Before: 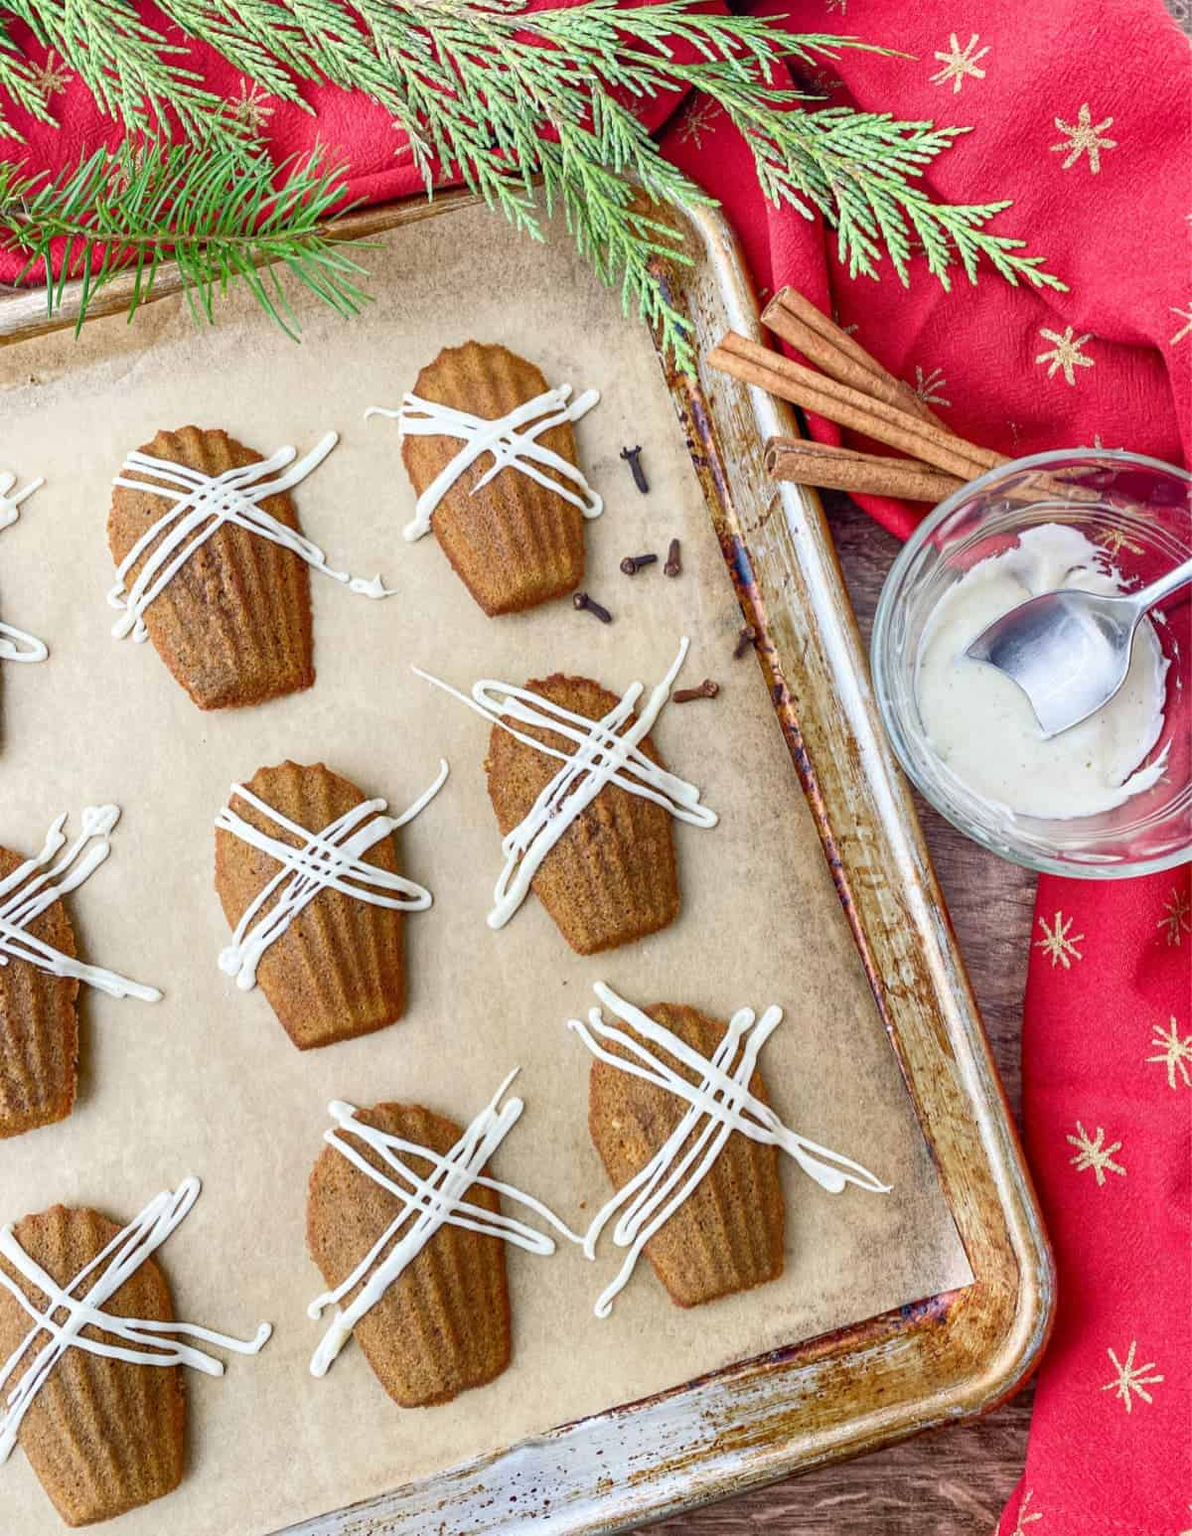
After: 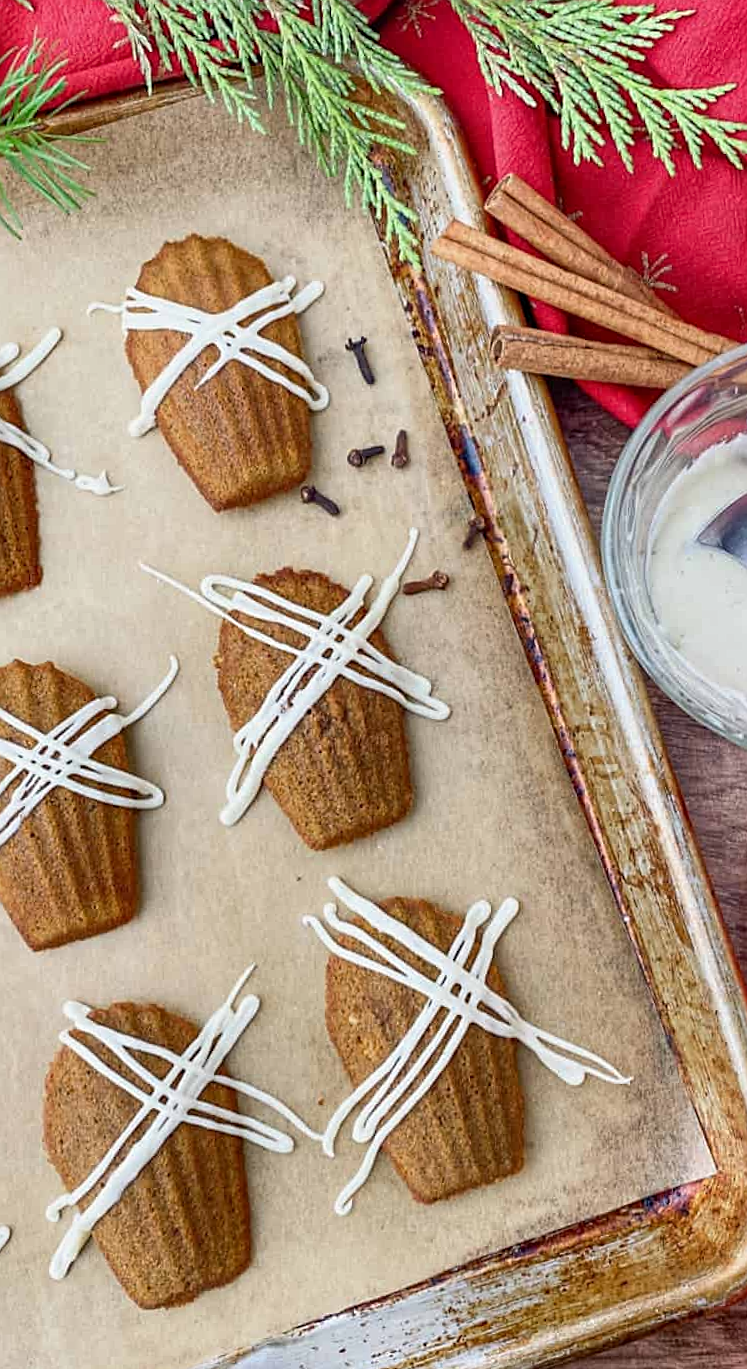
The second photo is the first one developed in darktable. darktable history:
rotate and perspective: rotation -1°, crop left 0.011, crop right 0.989, crop top 0.025, crop bottom 0.975
crop and rotate: left 22.918%, top 5.629%, right 14.711%, bottom 2.247%
exposure: black level correction 0.001, exposure -0.125 EV, compensate exposure bias true, compensate highlight preservation false
sharpen: on, module defaults
